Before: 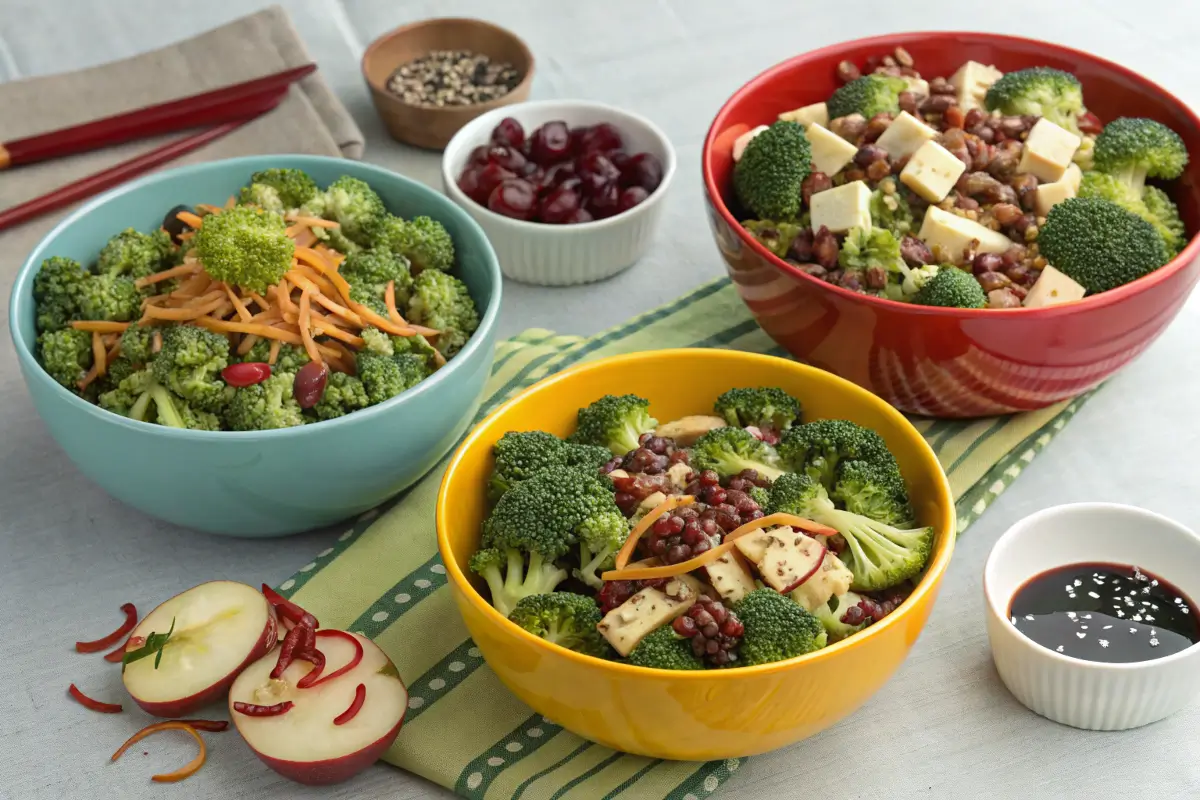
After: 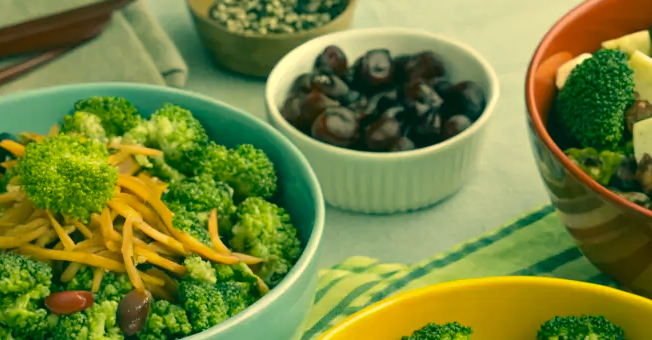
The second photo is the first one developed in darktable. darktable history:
crop: left 14.833%, top 9.098%, right 30.83%, bottom 48.382%
color correction: highlights a* 2.06, highlights b* 34.26, shadows a* -36.51, shadows b* -5.56
